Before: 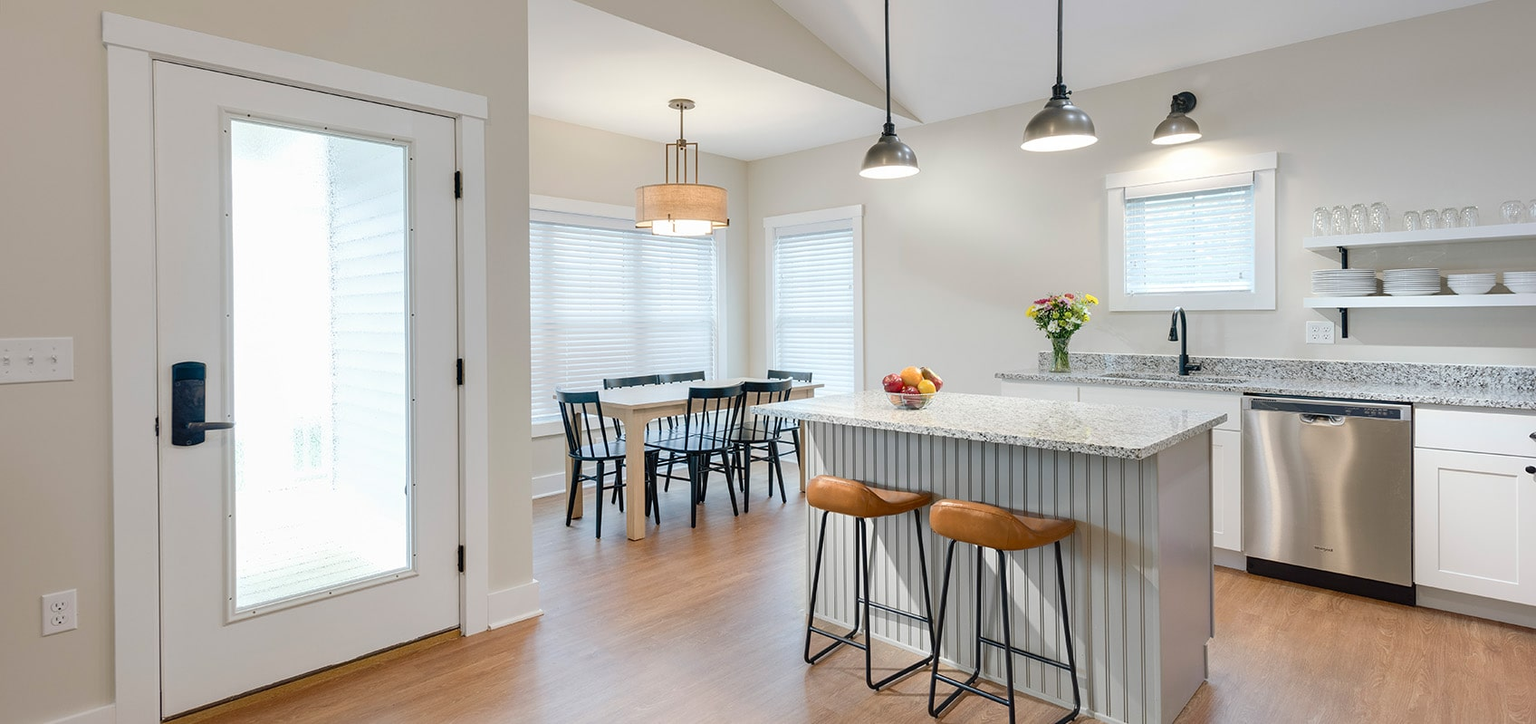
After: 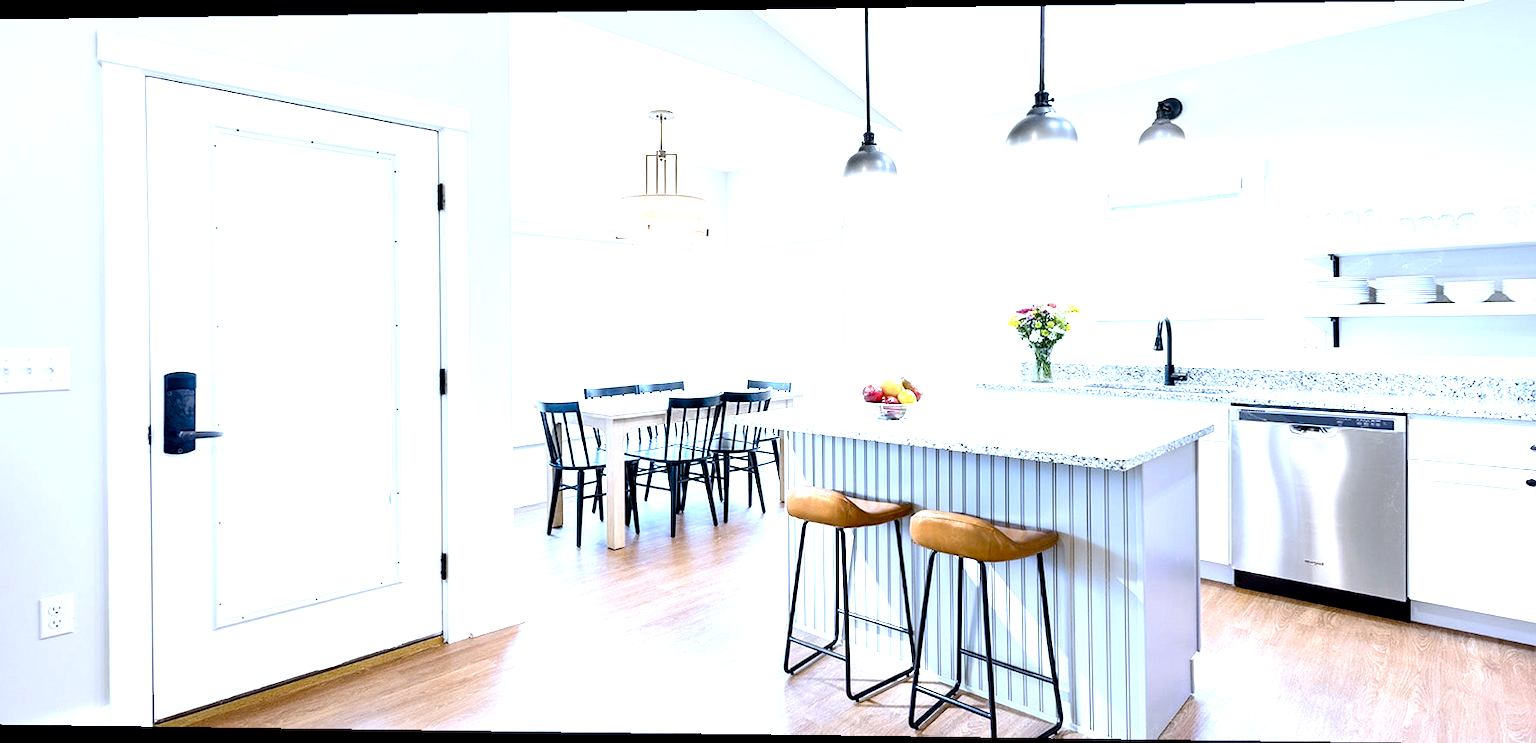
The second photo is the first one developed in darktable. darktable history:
tone equalizer: -8 EV -0.75 EV, -7 EV -0.7 EV, -6 EV -0.6 EV, -5 EV -0.4 EV, -3 EV 0.4 EV, -2 EV 0.6 EV, -1 EV 0.7 EV, +0 EV 0.75 EV, edges refinement/feathering 500, mask exposure compensation -1.57 EV, preserve details no
rotate and perspective: lens shift (horizontal) -0.055, automatic cropping off
white balance: red 0.871, blue 1.249
exposure: black level correction 0.008, exposure 0.979 EV, compensate highlight preservation false
